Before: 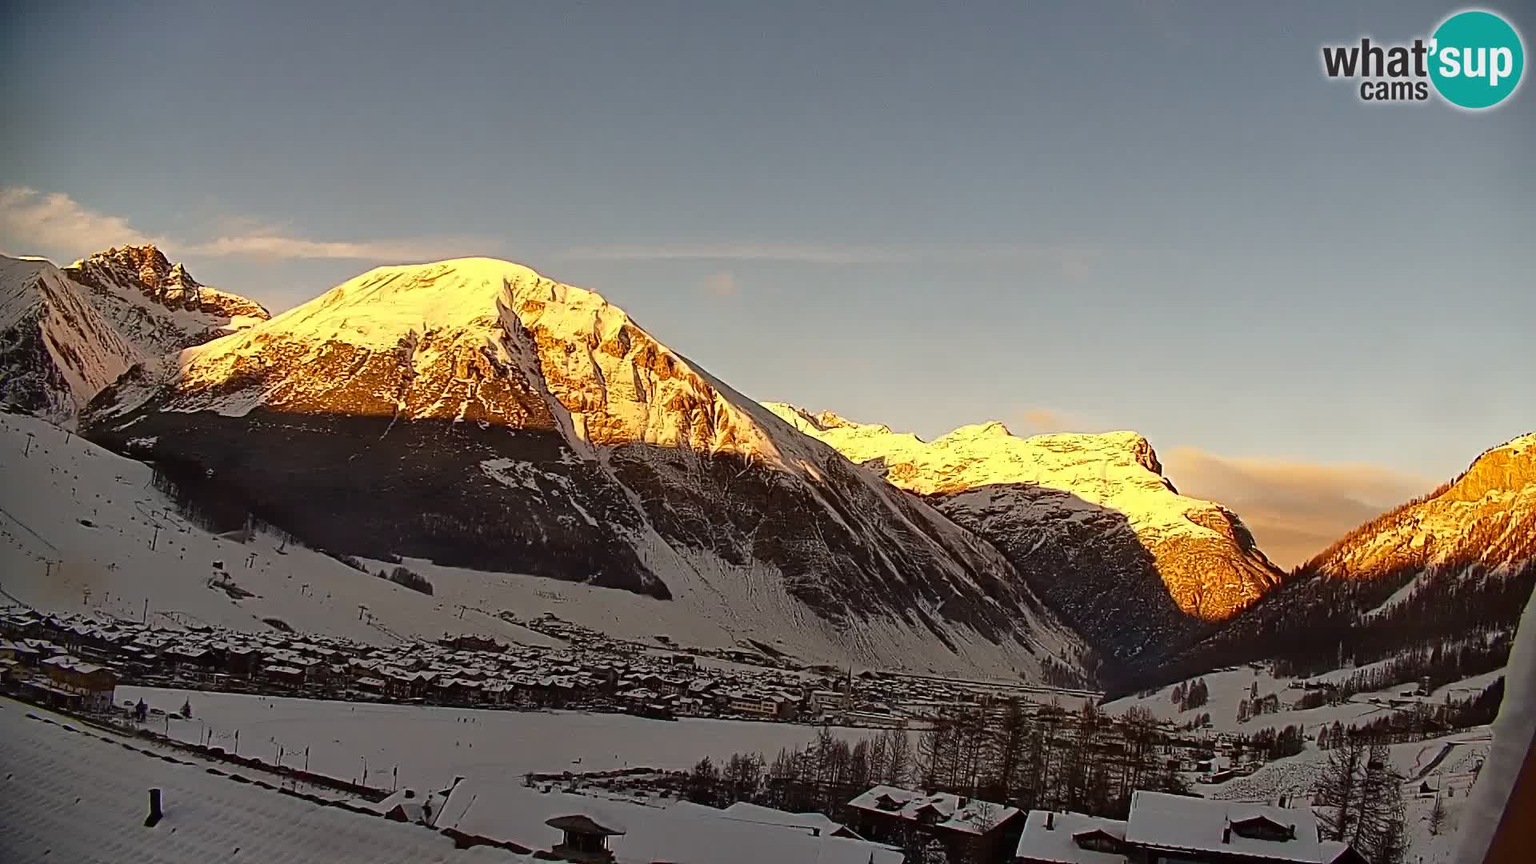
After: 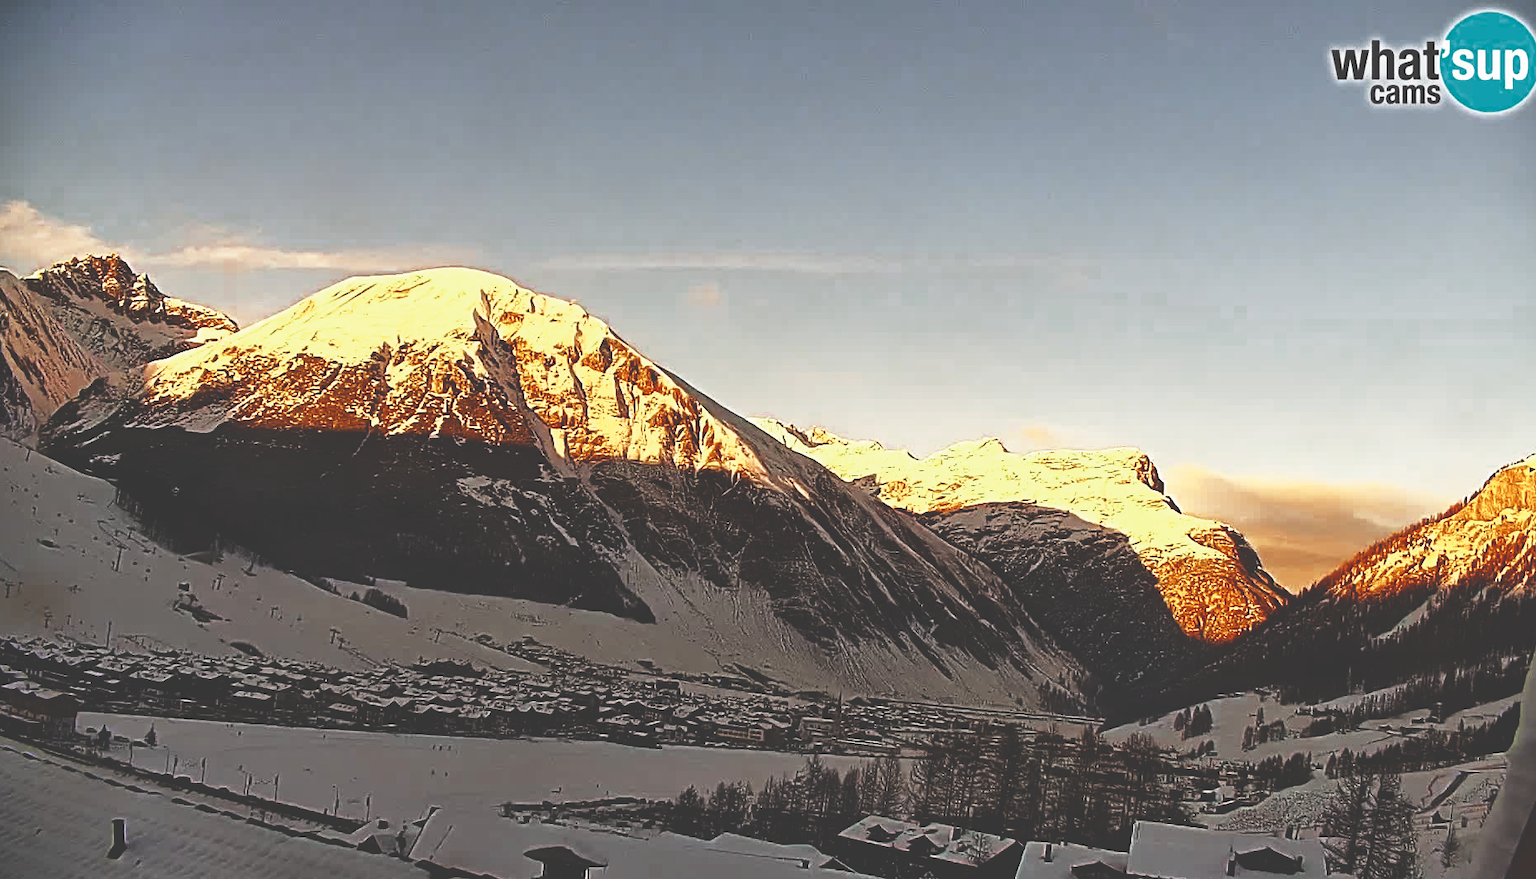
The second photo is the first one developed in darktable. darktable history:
base curve: curves: ch0 [(0, 0.036) (0.007, 0.037) (0.604, 0.887) (1, 1)], preserve colors none
color zones: curves: ch0 [(0, 0.5) (0.125, 0.4) (0.25, 0.5) (0.375, 0.4) (0.5, 0.4) (0.625, 0.6) (0.75, 0.6) (0.875, 0.5)]; ch1 [(0, 0.35) (0.125, 0.45) (0.25, 0.35) (0.375, 0.35) (0.5, 0.35) (0.625, 0.35) (0.75, 0.45) (0.875, 0.35)]; ch2 [(0, 0.6) (0.125, 0.5) (0.25, 0.5) (0.375, 0.6) (0.5, 0.6) (0.625, 0.5) (0.75, 0.5) (0.875, 0.5)]
crop and rotate: left 2.686%, right 1.011%, bottom 1.891%
